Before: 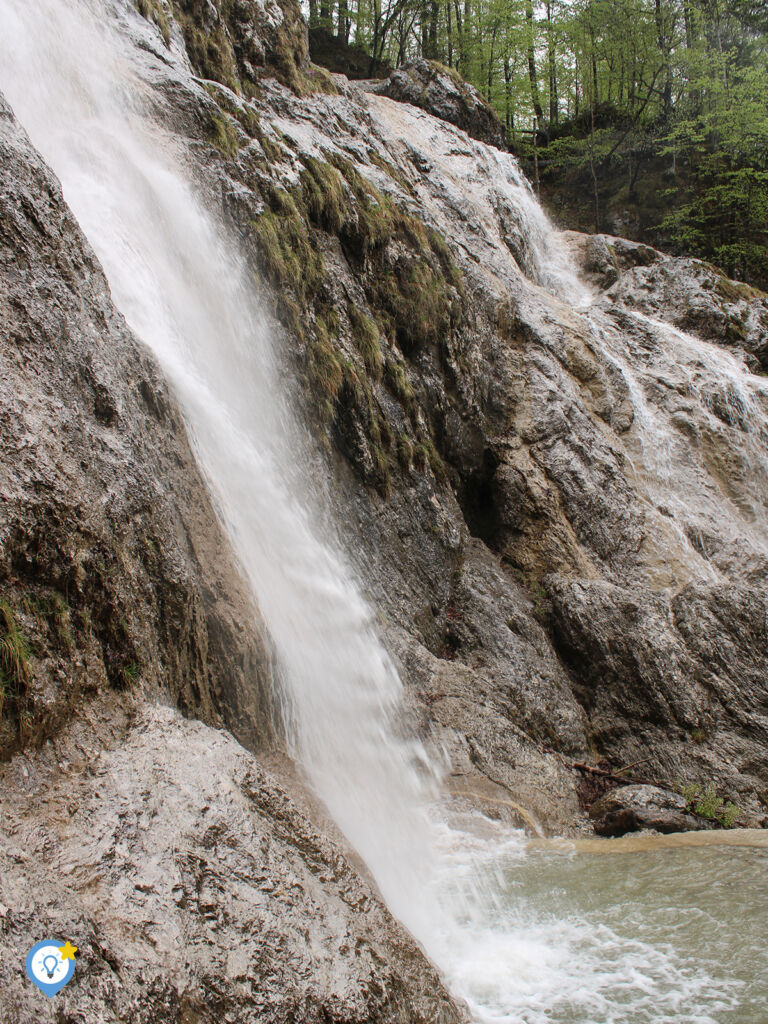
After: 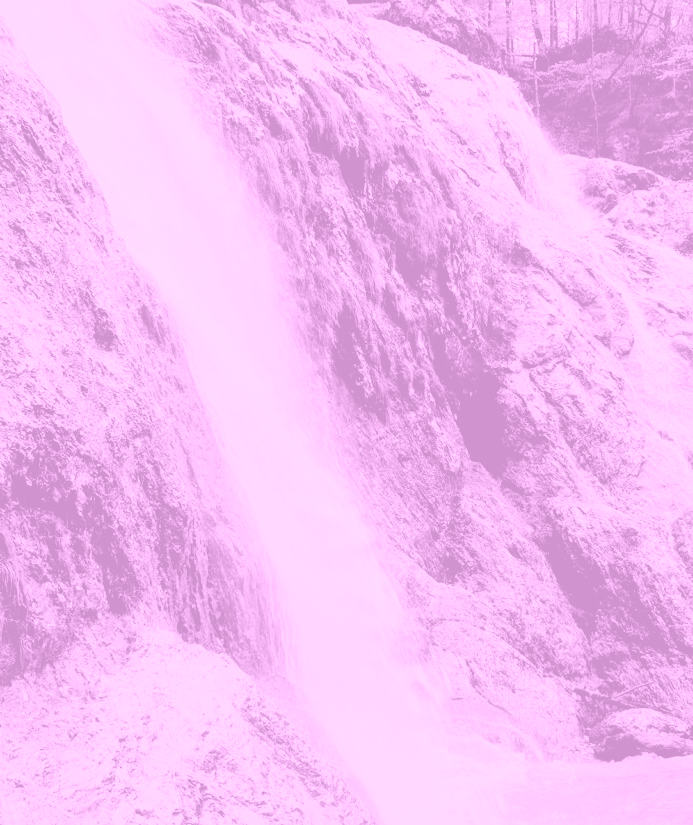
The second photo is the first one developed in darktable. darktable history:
colorize: hue 331.2°, saturation 75%, source mix 30.28%, lightness 70.52%, version 1
exposure: exposure 0.4 EV, compensate highlight preservation false
filmic rgb: black relative exposure -4.14 EV, white relative exposure 5.1 EV, hardness 2.11, contrast 1.165
crop: top 7.49%, right 9.717%, bottom 11.943%
local contrast: mode bilateral grid, contrast 20, coarseness 50, detail 120%, midtone range 0.2
